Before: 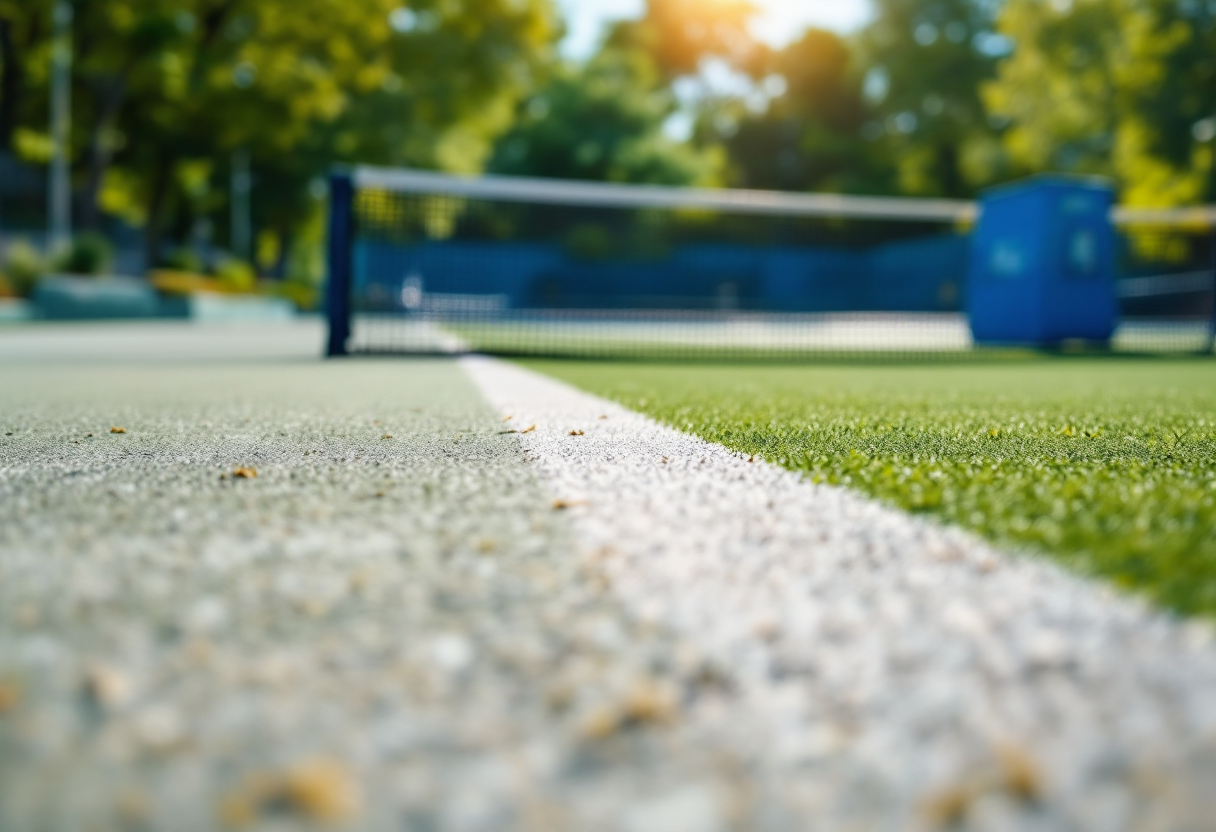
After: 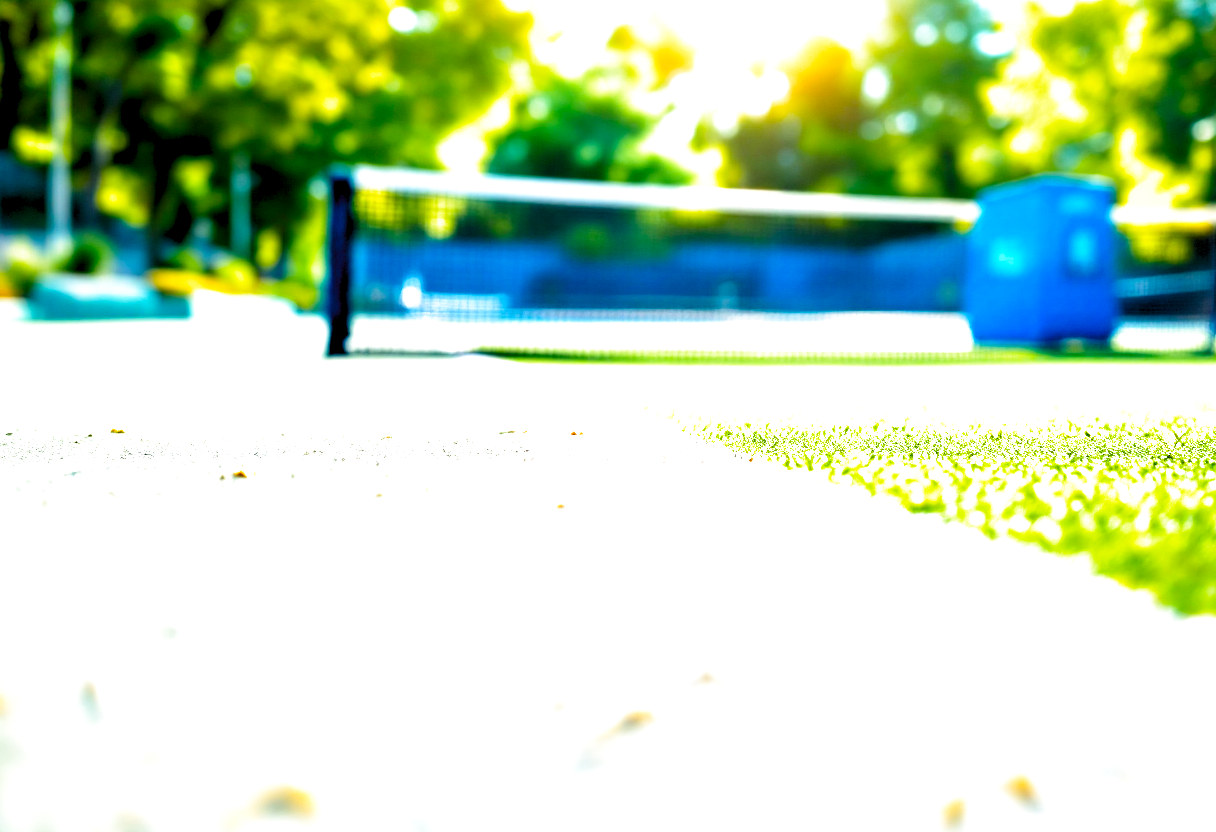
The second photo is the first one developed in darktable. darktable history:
filmic rgb: middle gray luminance 8.8%, black relative exposure -6.3 EV, white relative exposure 2.7 EV, threshold 6 EV, target black luminance 0%, hardness 4.74, latitude 73.47%, contrast 1.332, shadows ↔ highlights balance 10.13%, add noise in highlights 0, preserve chrominance no, color science v3 (2019), use custom middle-gray values true, iterations of high-quality reconstruction 0, contrast in highlights soft, enable highlight reconstruction true
exposure: exposure 0.785 EV, compensate highlight preservation false
color balance rgb: perceptual saturation grading › global saturation 20%, global vibrance 20%
levels: levels [0.073, 0.497, 0.972]
